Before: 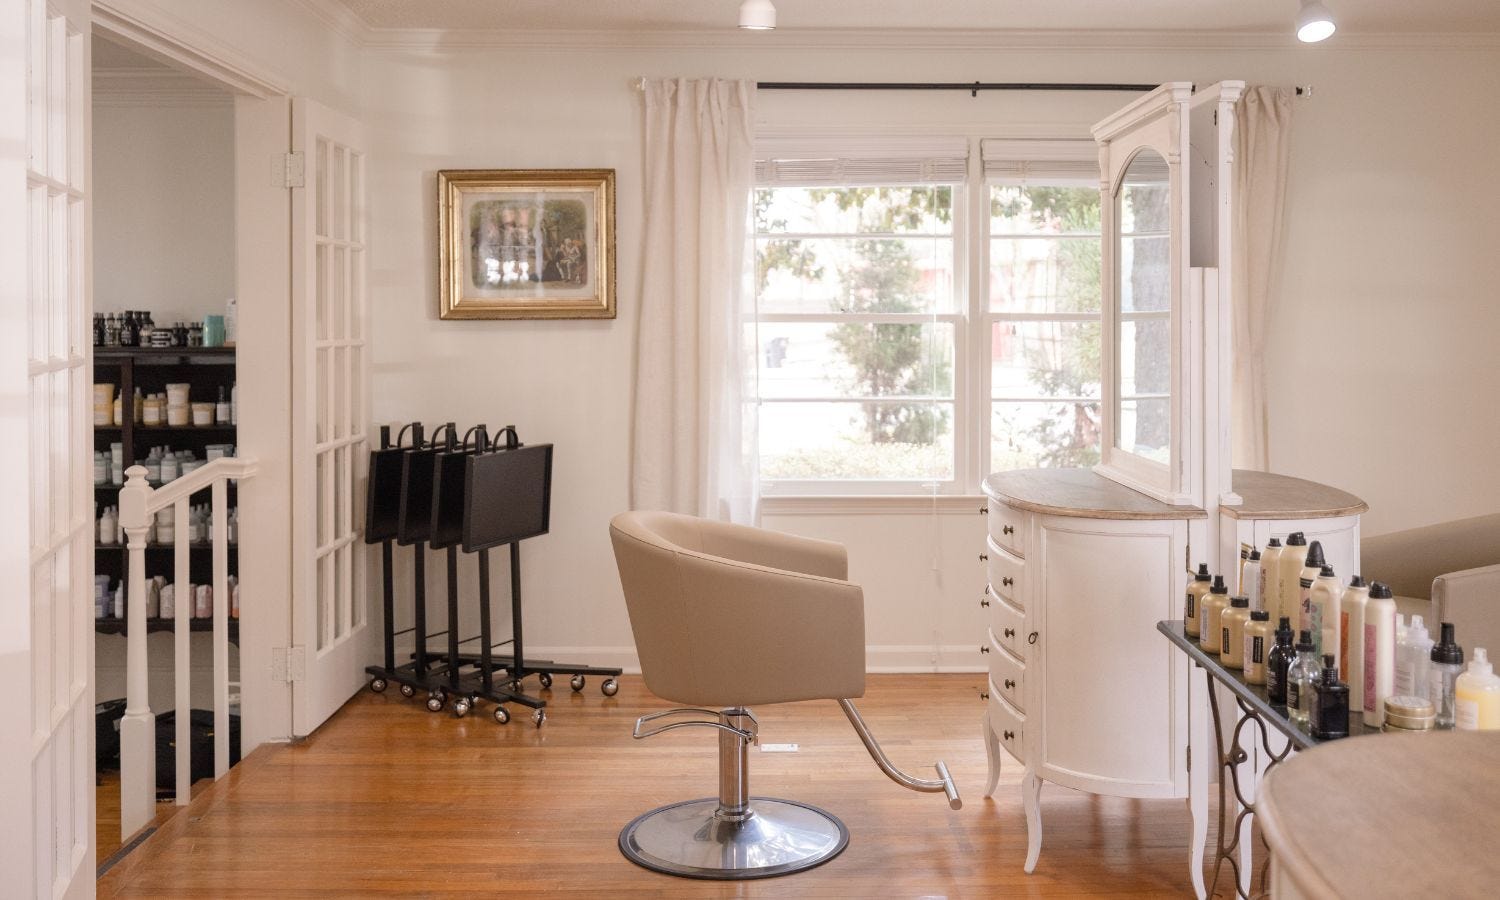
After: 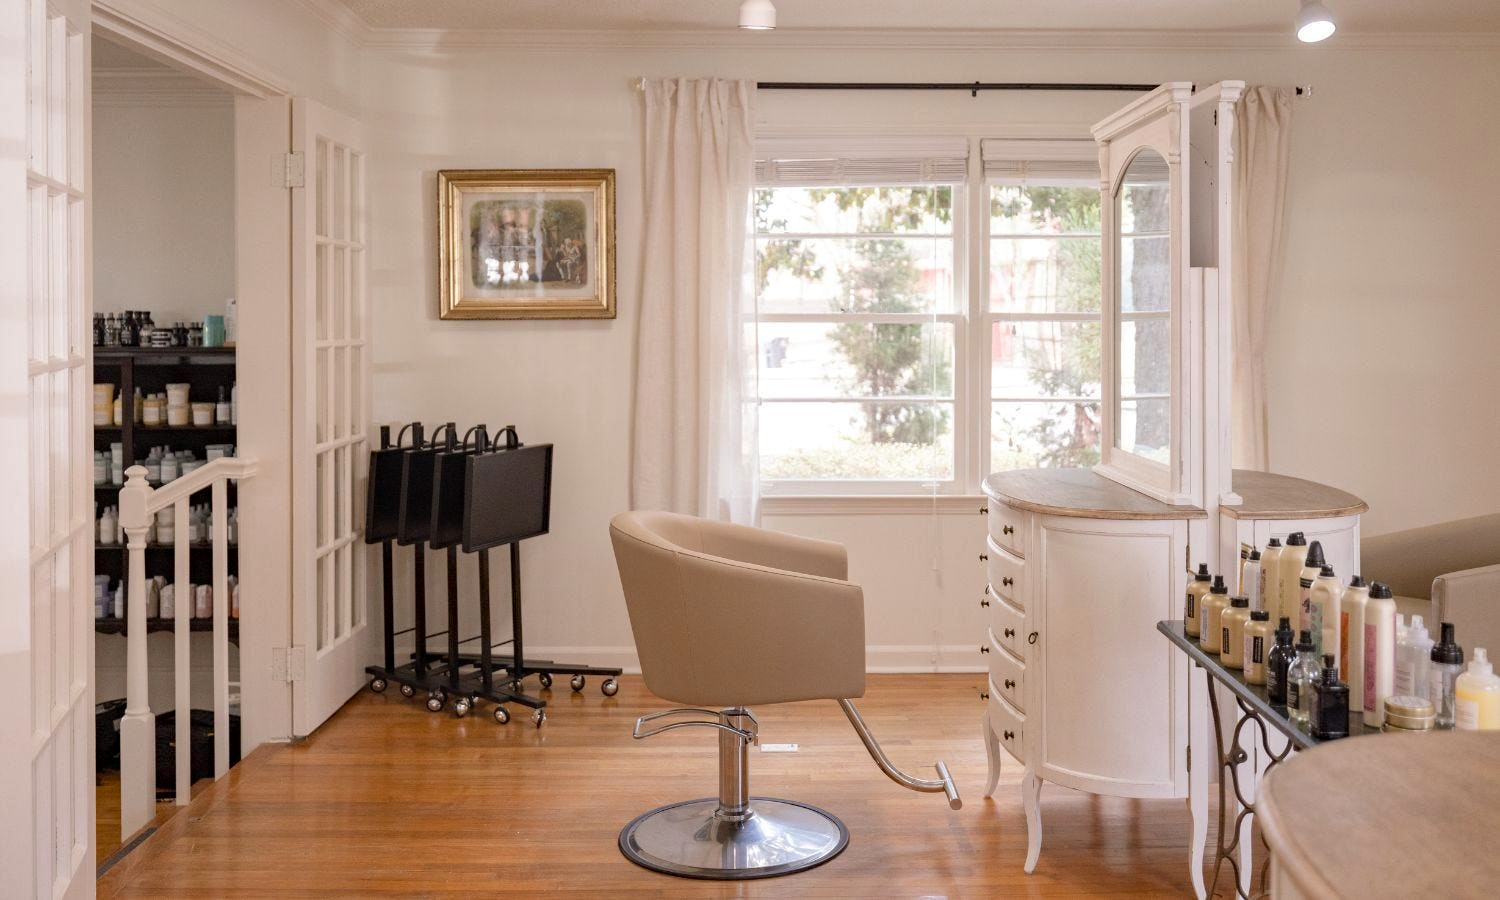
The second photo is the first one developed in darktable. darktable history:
haze removal: compatibility mode true, adaptive false
contrast brightness saturation: saturation -0.021
